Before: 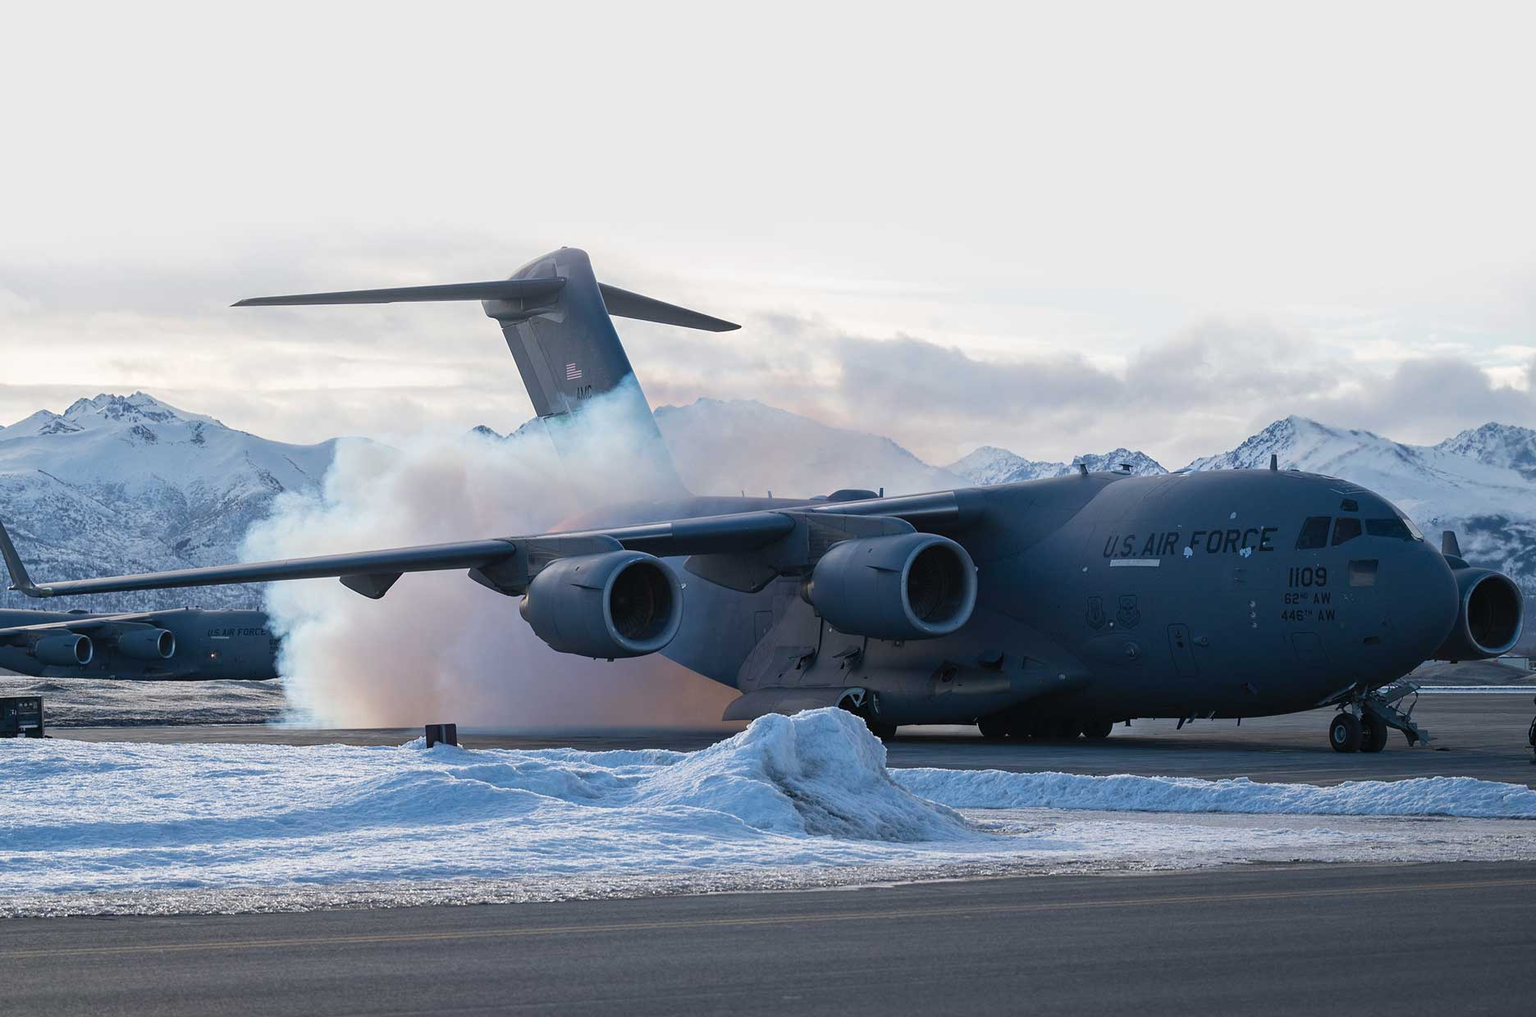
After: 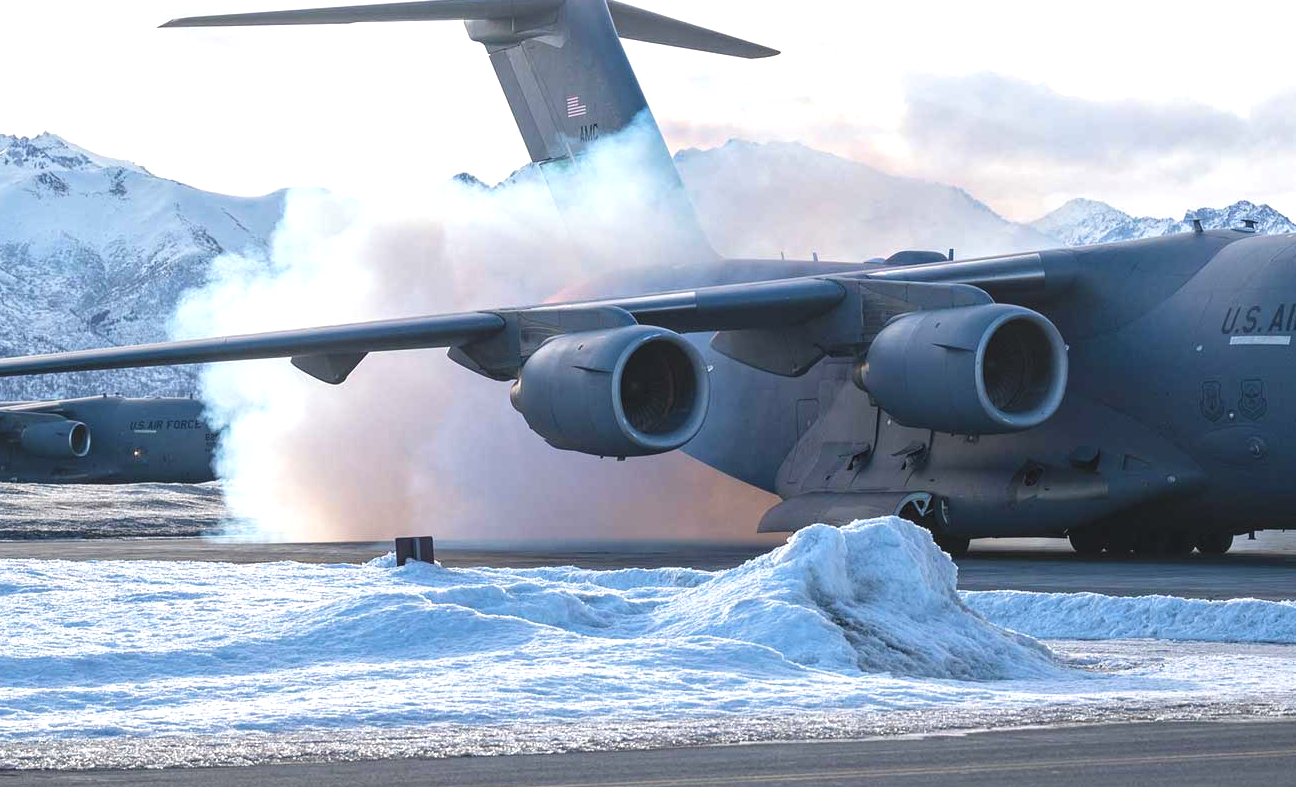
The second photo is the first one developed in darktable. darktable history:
exposure: black level correction -0.002, exposure 0.707 EV, compensate highlight preservation false
crop: left 6.601%, top 27.908%, right 24.162%, bottom 8.581%
local contrast: detail 109%
